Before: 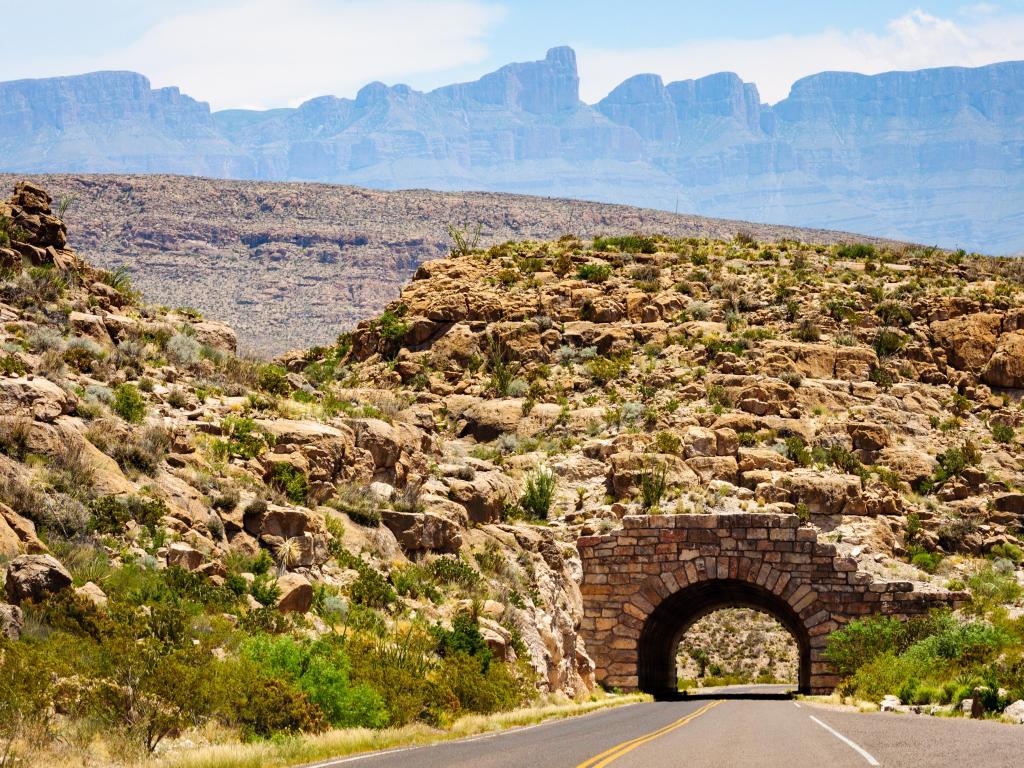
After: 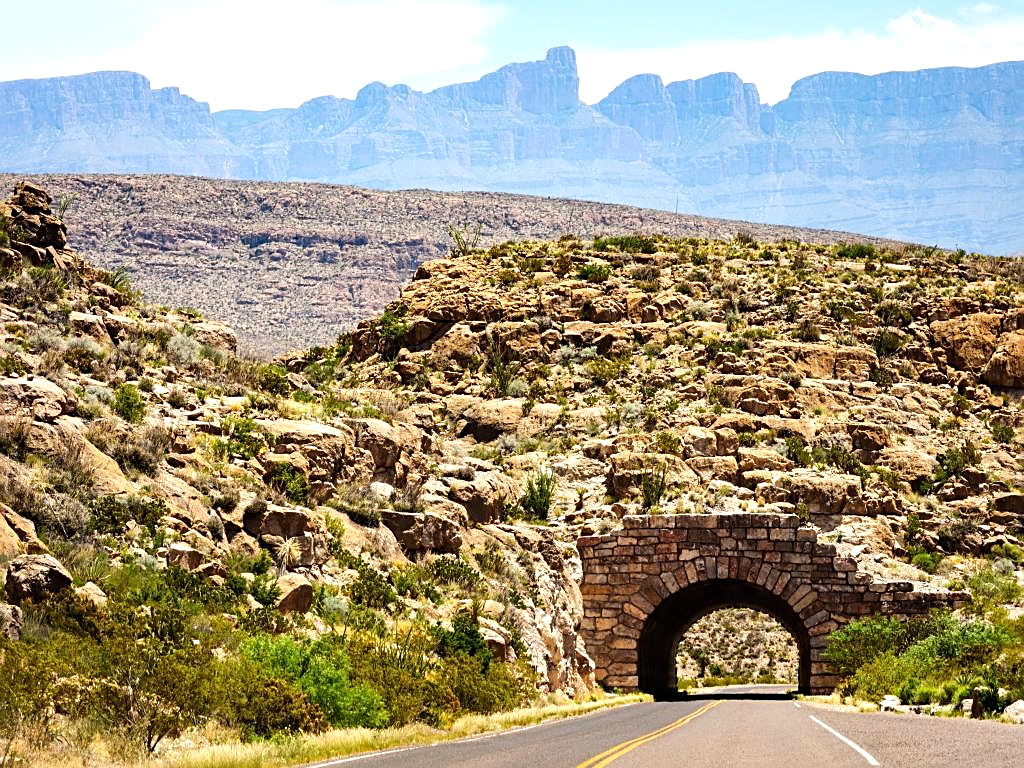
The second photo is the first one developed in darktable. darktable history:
tone equalizer: -8 EV -0.434 EV, -7 EV -0.421 EV, -6 EV -0.344 EV, -5 EV -0.232 EV, -3 EV 0.215 EV, -2 EV 0.317 EV, -1 EV 0.404 EV, +0 EV 0.388 EV, edges refinement/feathering 500, mask exposure compensation -1.57 EV, preserve details no
sharpen: on, module defaults
